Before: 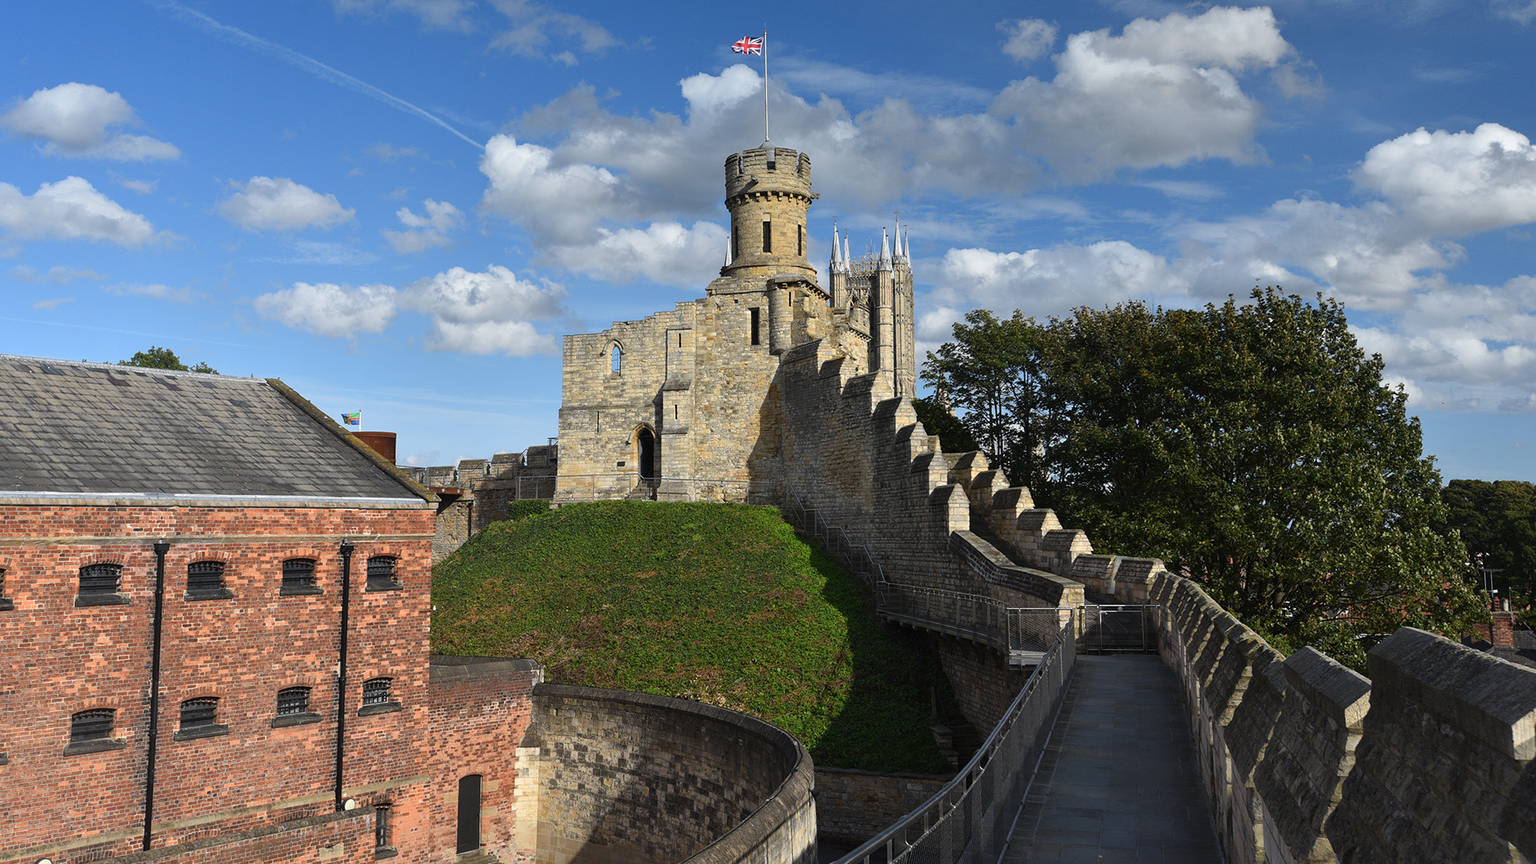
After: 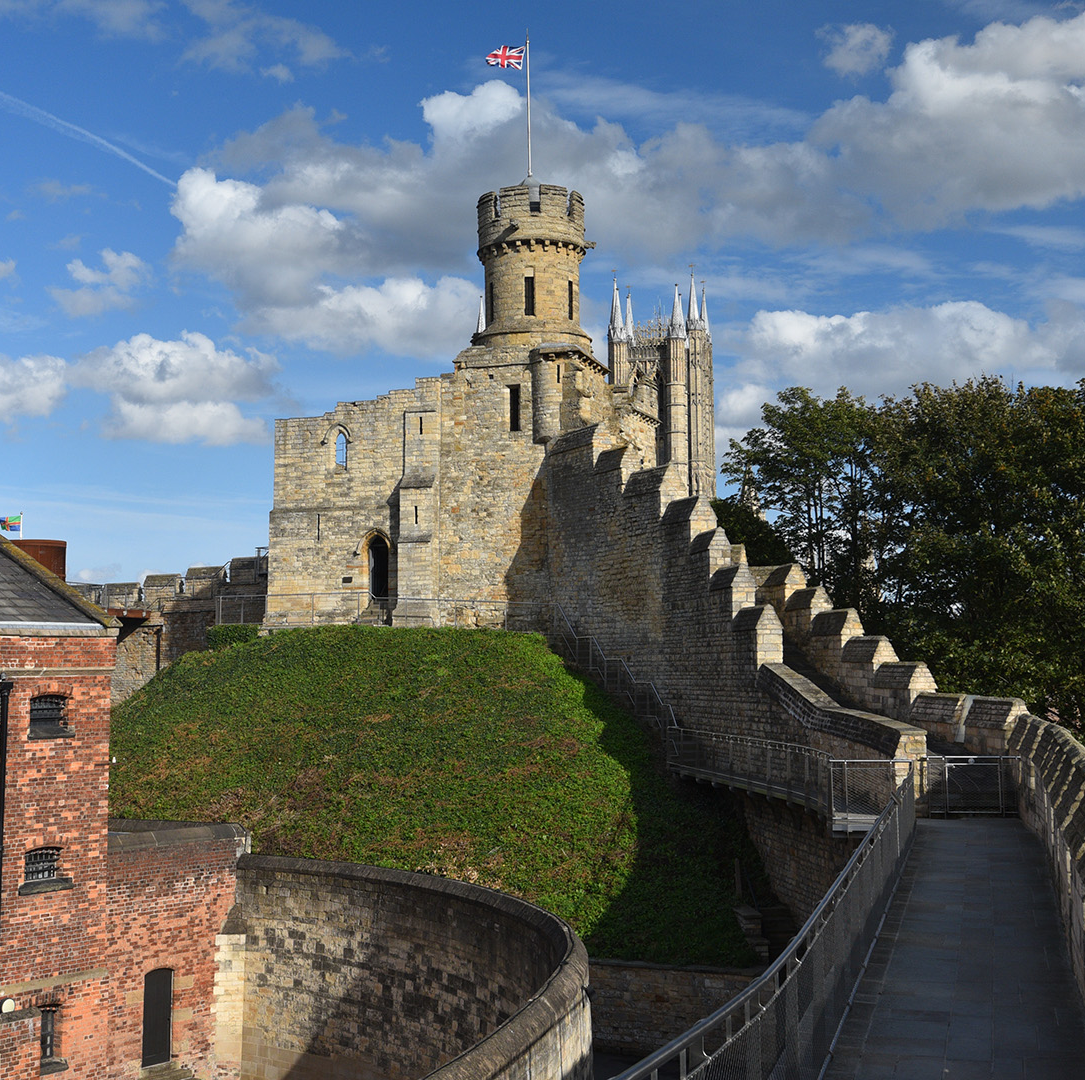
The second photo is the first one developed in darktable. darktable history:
crop and rotate: left 22.355%, right 21.094%
